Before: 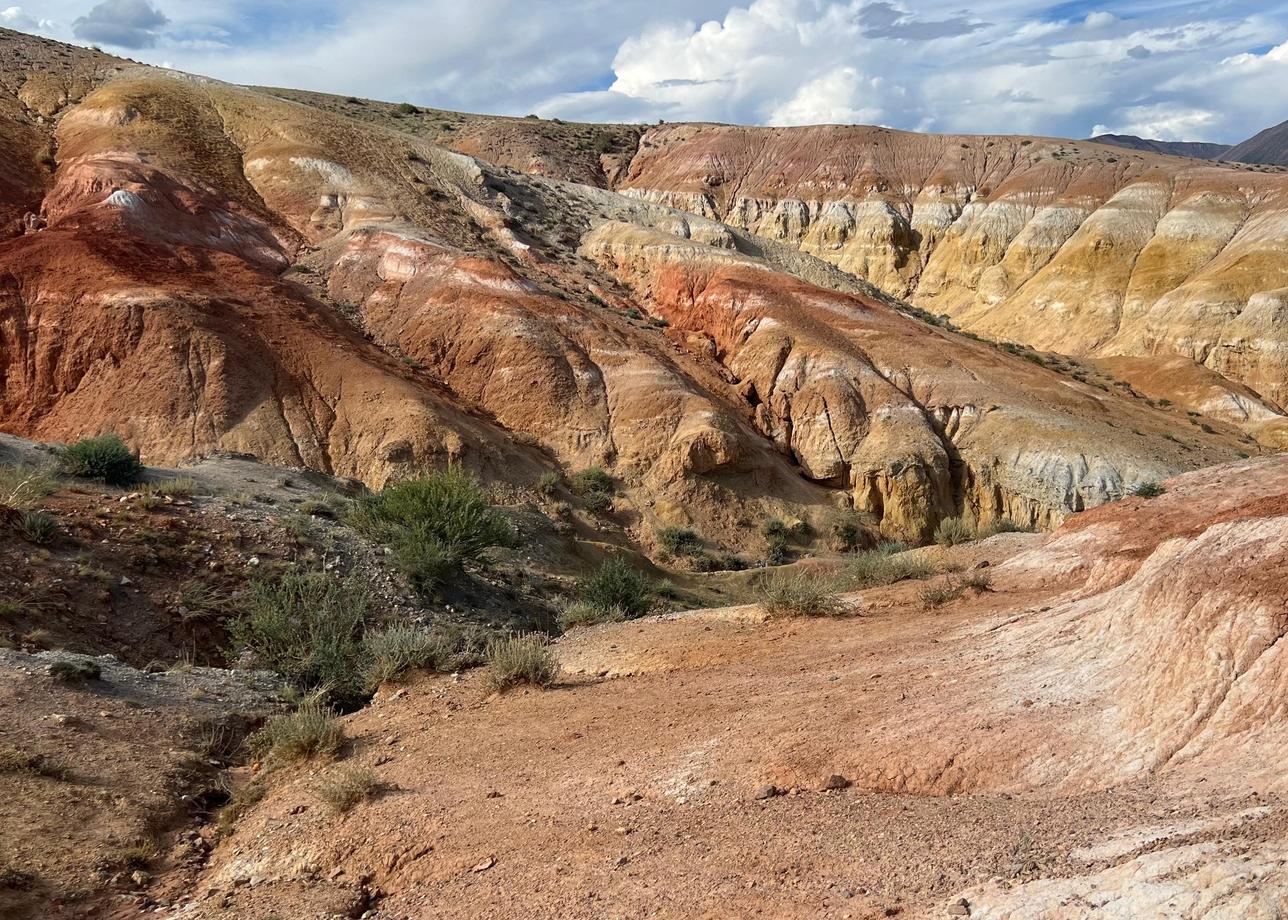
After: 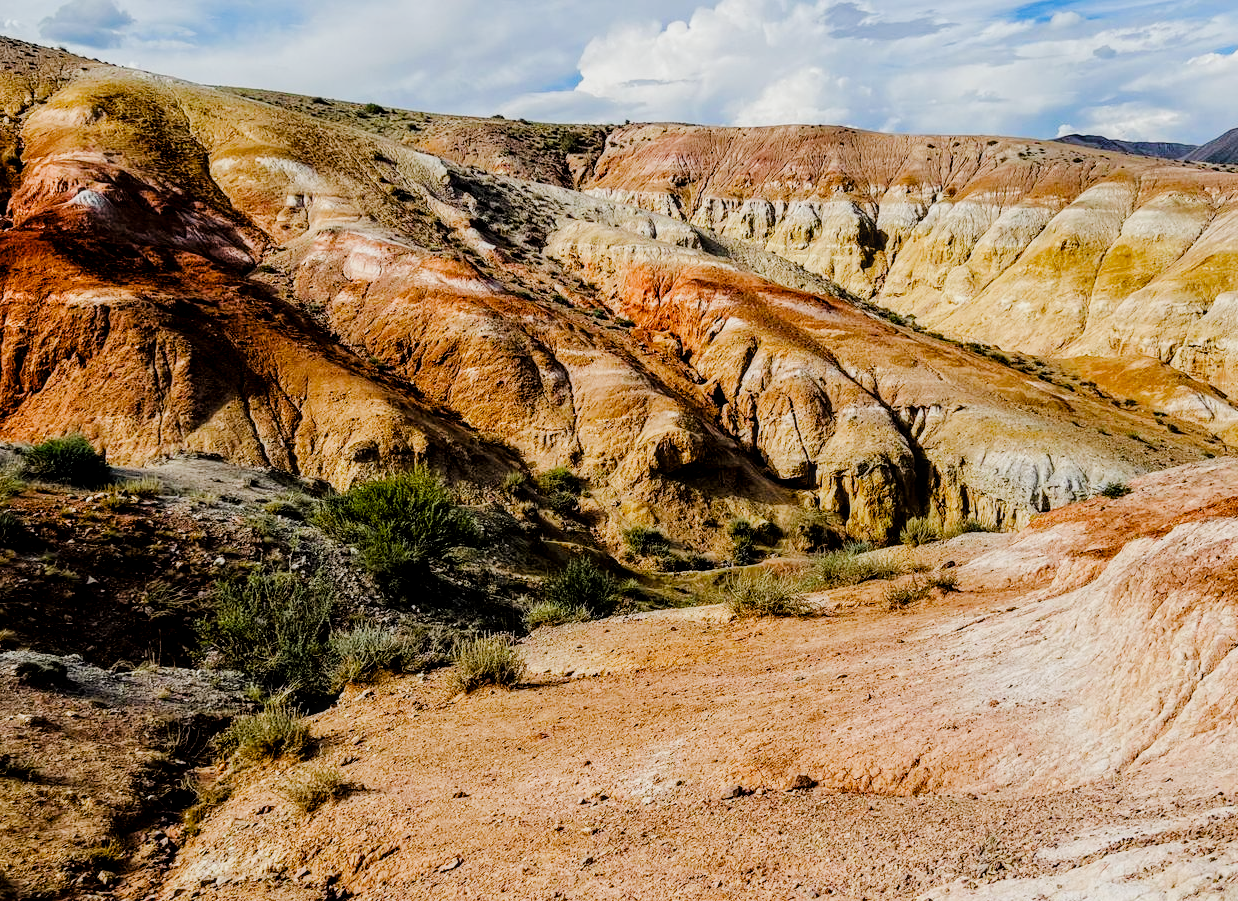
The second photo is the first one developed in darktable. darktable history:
local contrast: on, module defaults
filmic rgb: black relative exposure -9.26 EV, white relative exposure 6.76 EV, hardness 3.07, contrast 1.06, add noise in highlights 0.001, preserve chrominance no, color science v3 (2019), use custom middle-gray values true, contrast in highlights soft
crop and rotate: left 2.705%, right 1.126%, bottom 1.969%
color balance rgb: power › hue 73.42°, perceptual saturation grading › global saturation 0.697%, perceptual saturation grading › highlights -16.849%, perceptual saturation grading › mid-tones 32.875%, perceptual saturation grading › shadows 50.436%, global vibrance 20%
tone curve: curves: ch0 [(0, 0) (0.003, 0) (0.011, 0.001) (0.025, 0.003) (0.044, 0.005) (0.069, 0.012) (0.1, 0.023) (0.136, 0.039) (0.177, 0.088) (0.224, 0.15) (0.277, 0.24) (0.335, 0.337) (0.399, 0.437) (0.468, 0.535) (0.543, 0.629) (0.623, 0.71) (0.709, 0.782) (0.801, 0.856) (0.898, 0.94) (1, 1)], color space Lab, linked channels, preserve colors none
